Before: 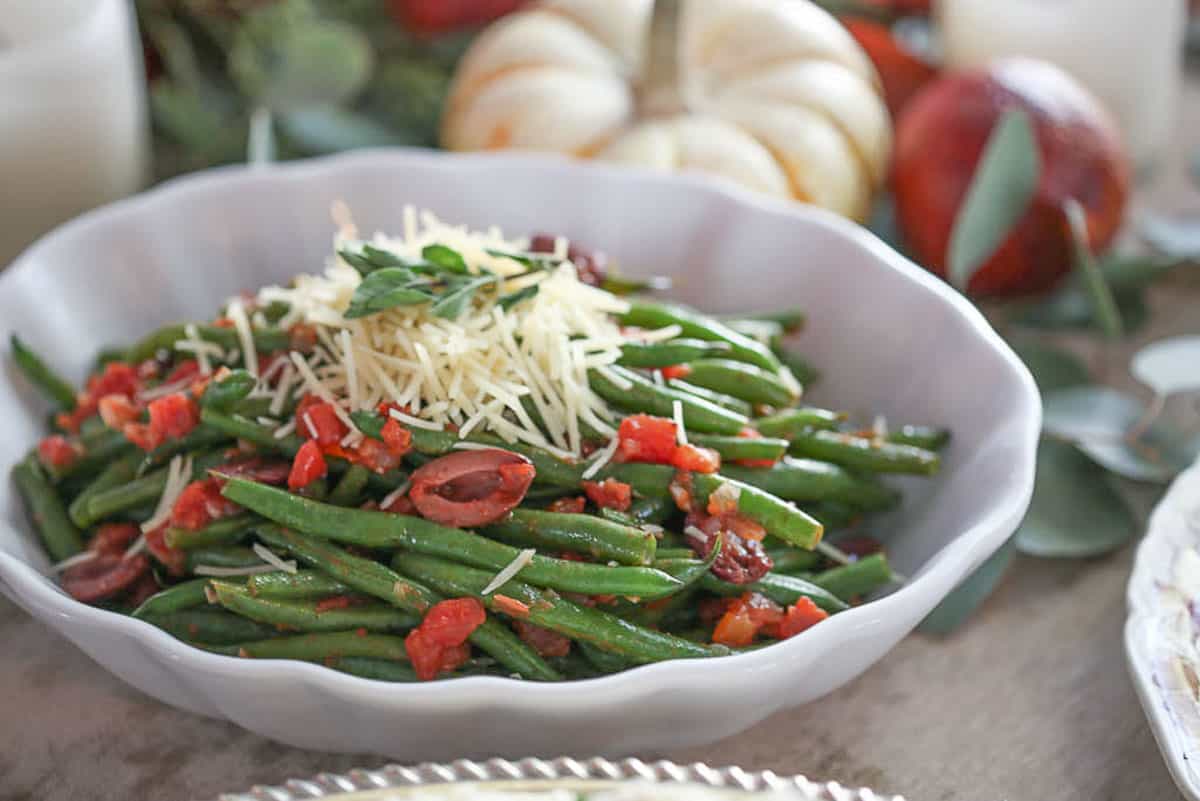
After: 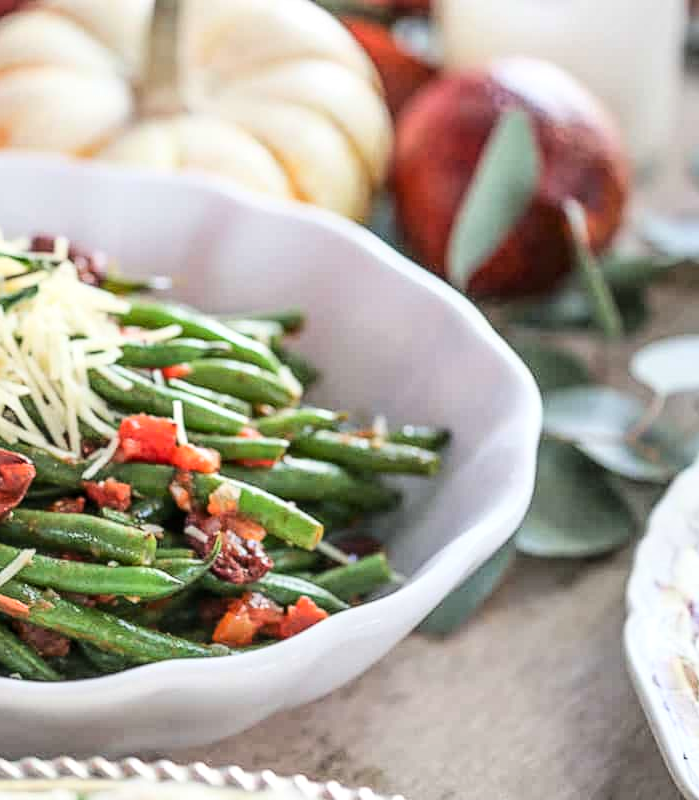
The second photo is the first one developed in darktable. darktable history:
local contrast: on, module defaults
base curve: curves: ch0 [(0, 0) (0.036, 0.025) (0.121, 0.166) (0.206, 0.329) (0.605, 0.79) (1, 1)]
crop: left 41.671%
